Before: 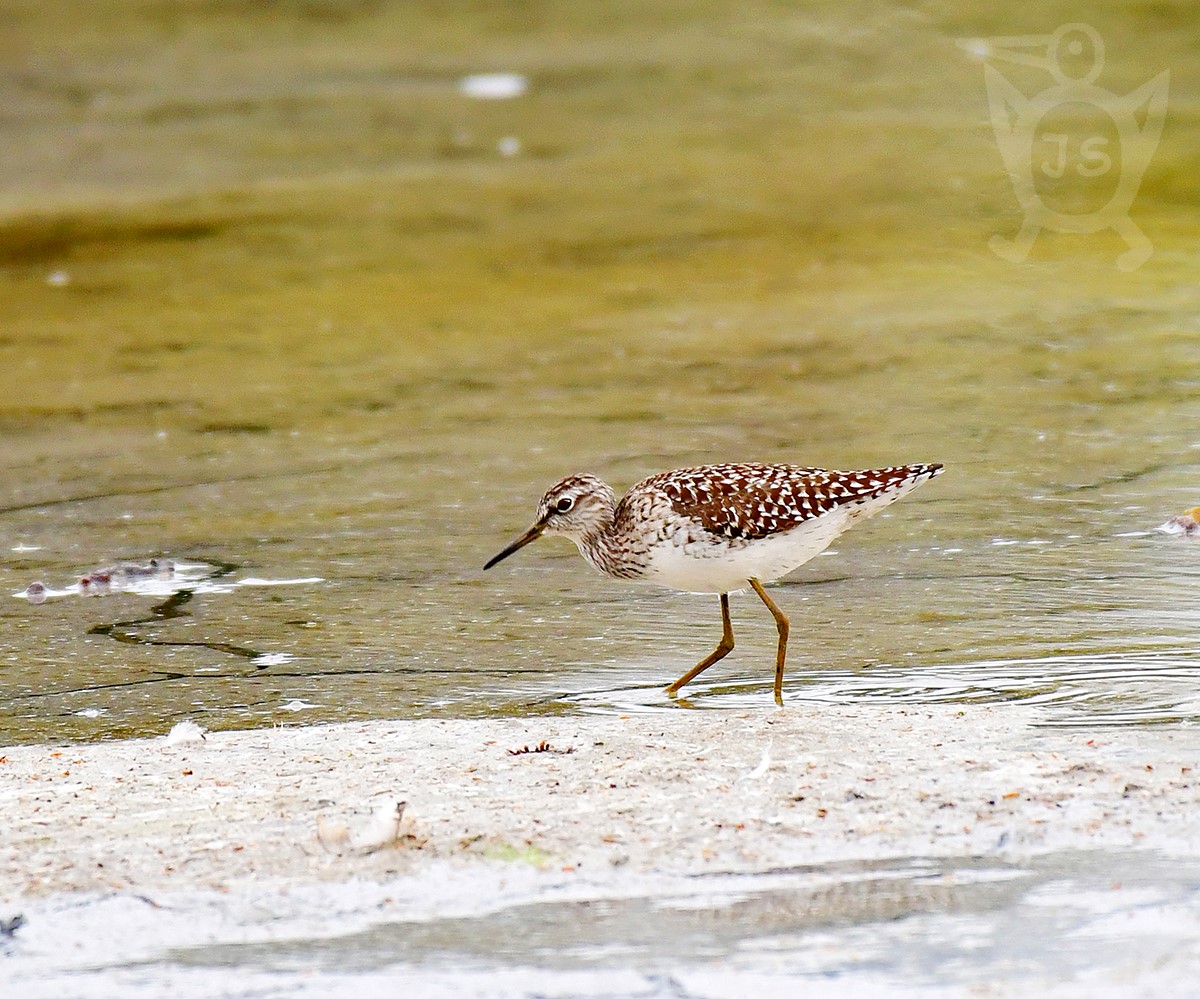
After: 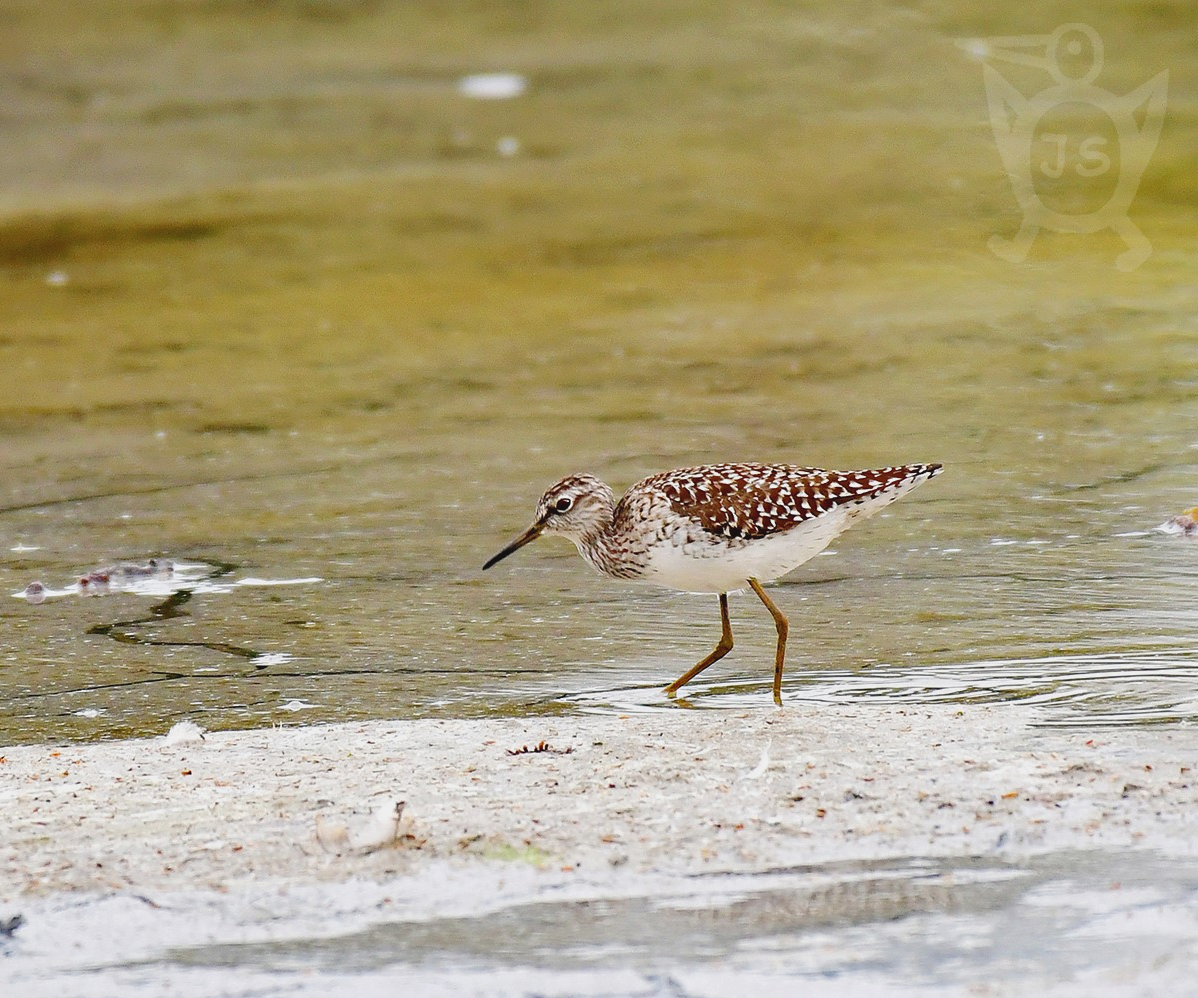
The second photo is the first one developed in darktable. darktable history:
shadows and highlights: shadows 29.61, highlights -30.47, low approximation 0.01, soften with gaussian
contrast brightness saturation: contrast -0.1, saturation -0.1
crop and rotate: left 0.126%
